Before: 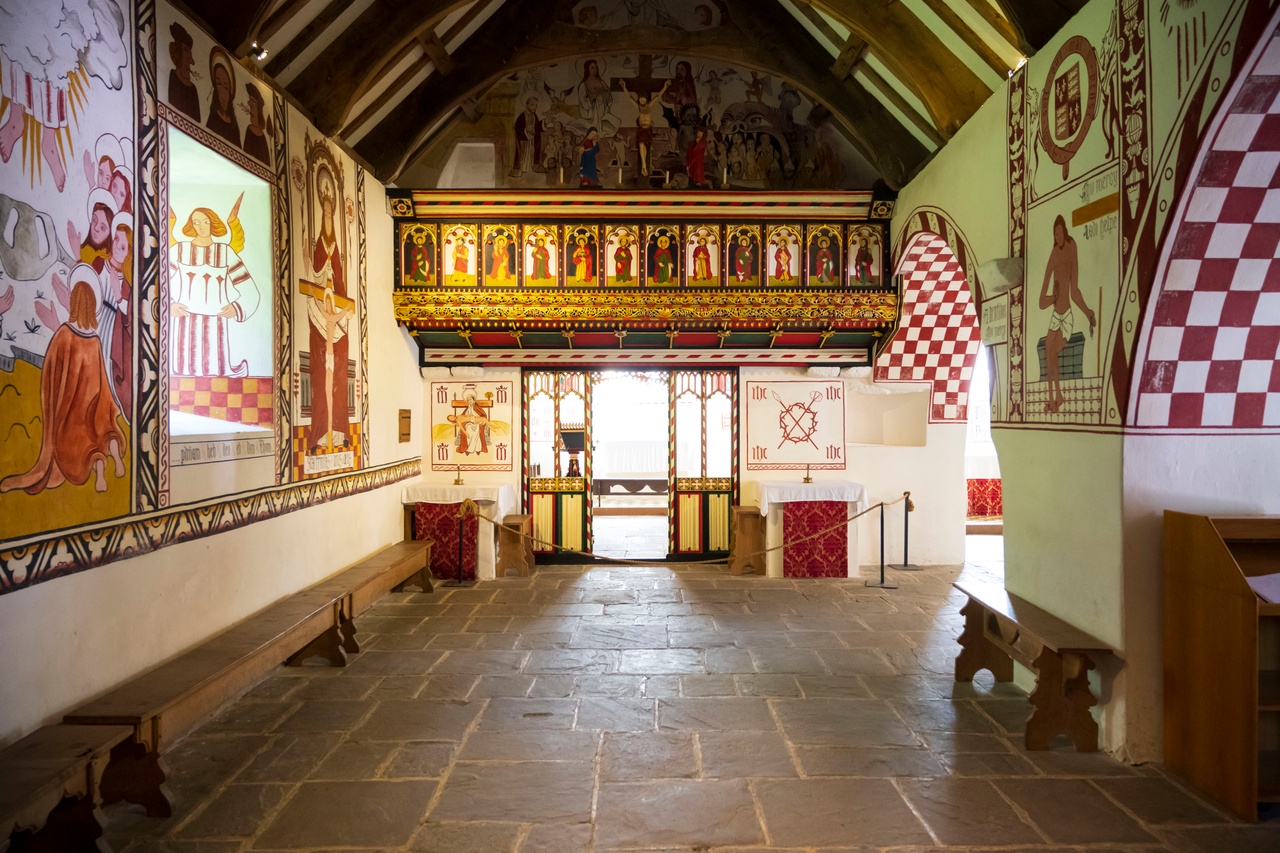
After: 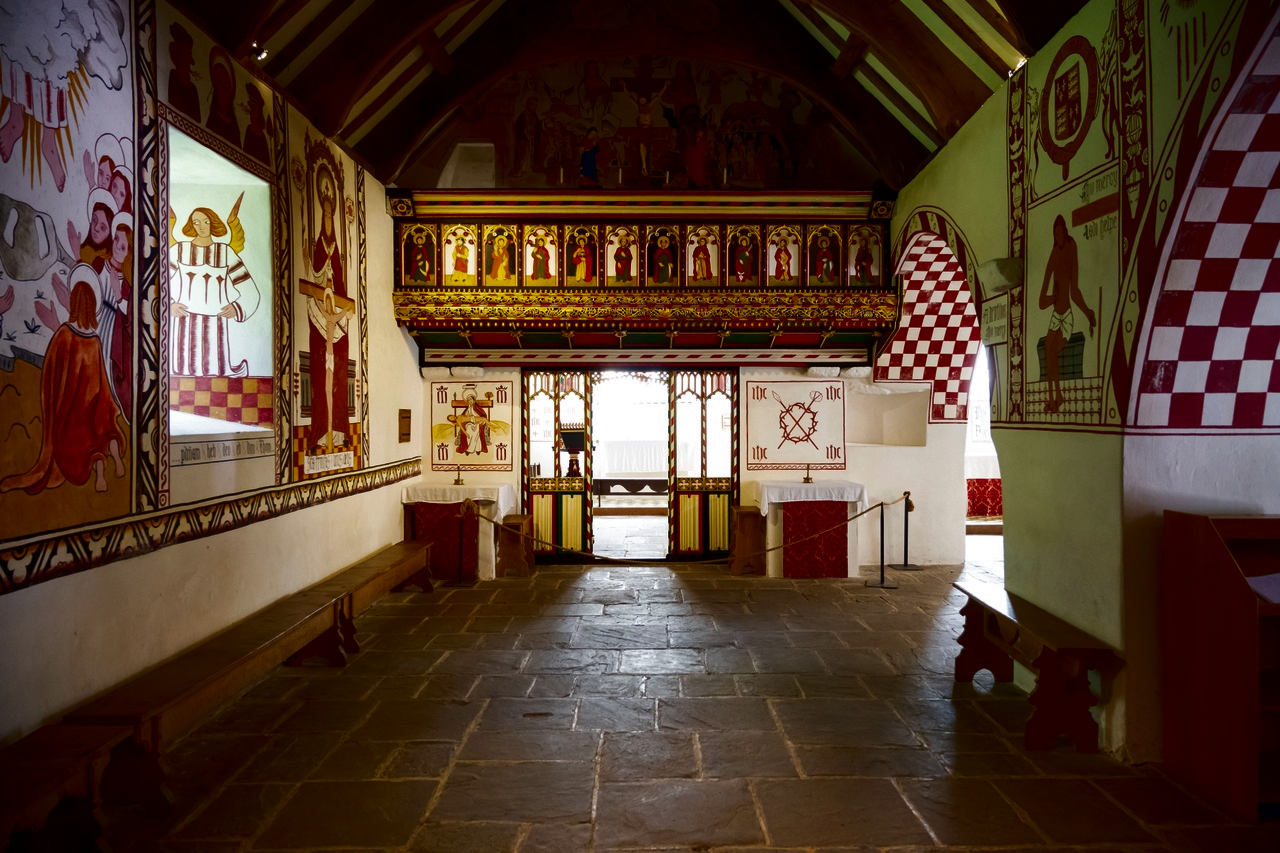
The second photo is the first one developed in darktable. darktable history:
exposure: compensate highlight preservation false
contrast brightness saturation: brightness -0.528
